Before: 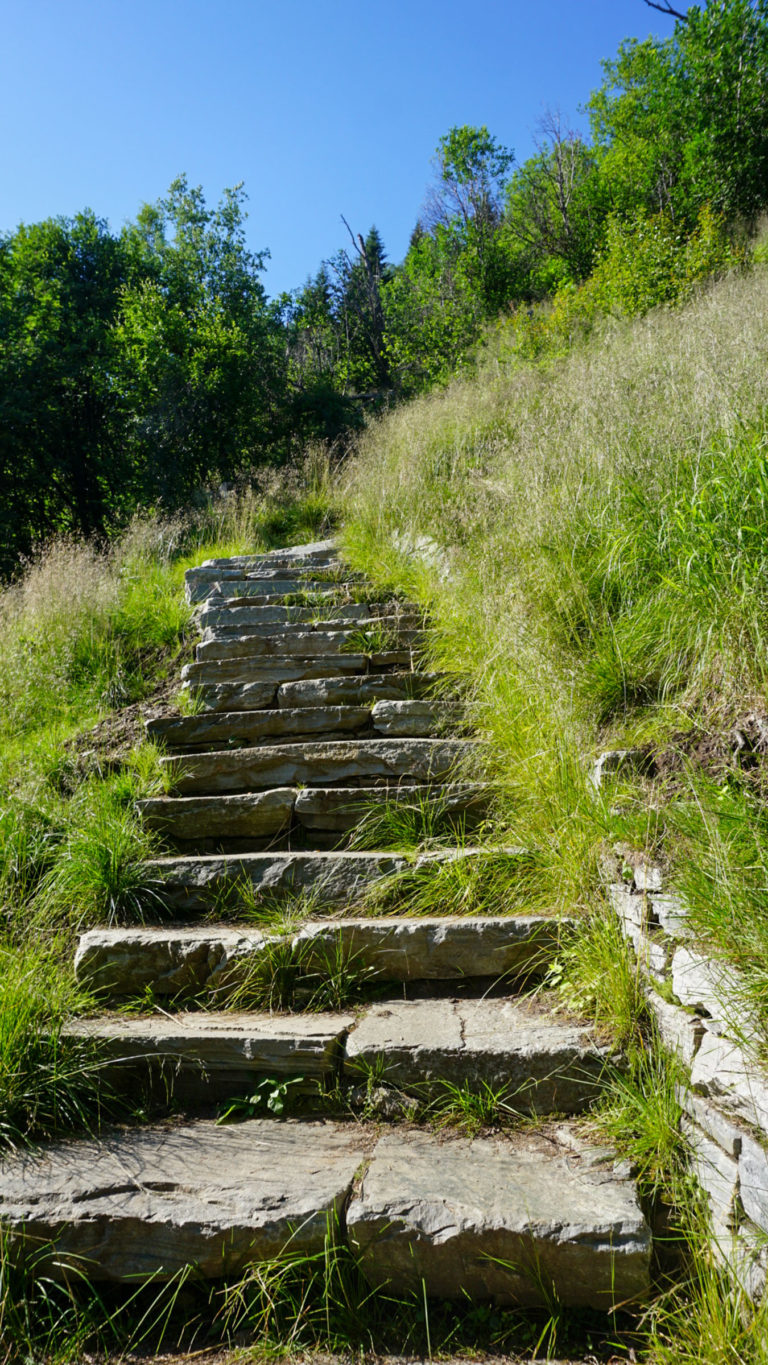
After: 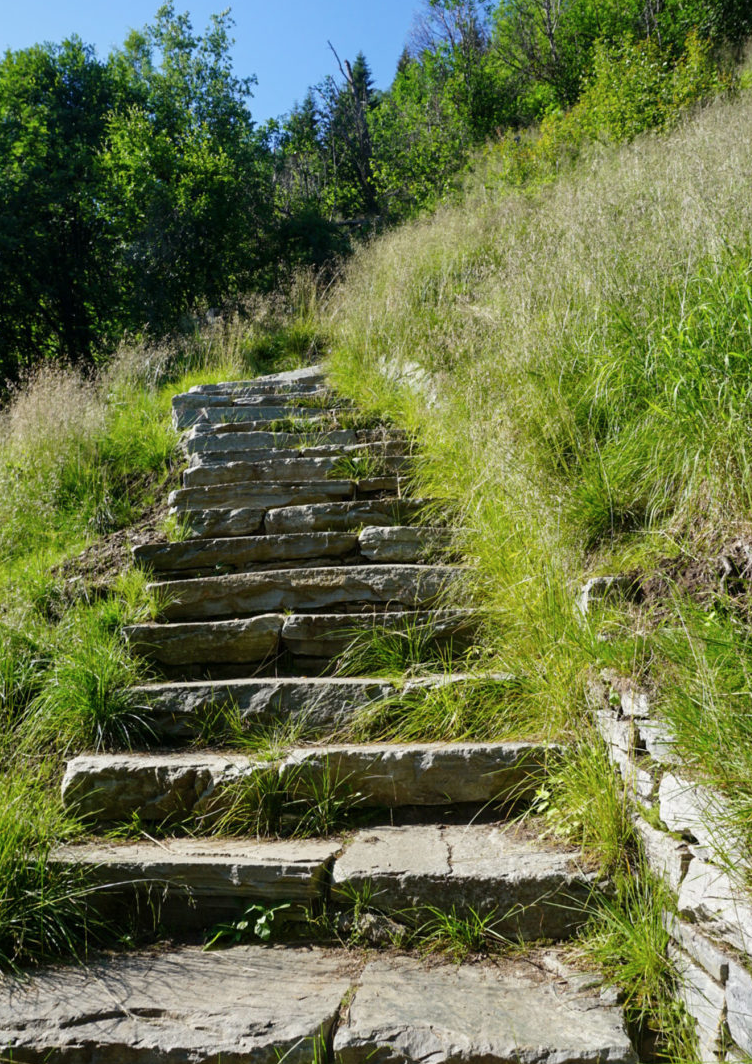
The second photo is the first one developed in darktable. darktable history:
crop and rotate: left 1.814%, top 12.818%, right 0.25%, bottom 9.225%
contrast brightness saturation: saturation -0.05
